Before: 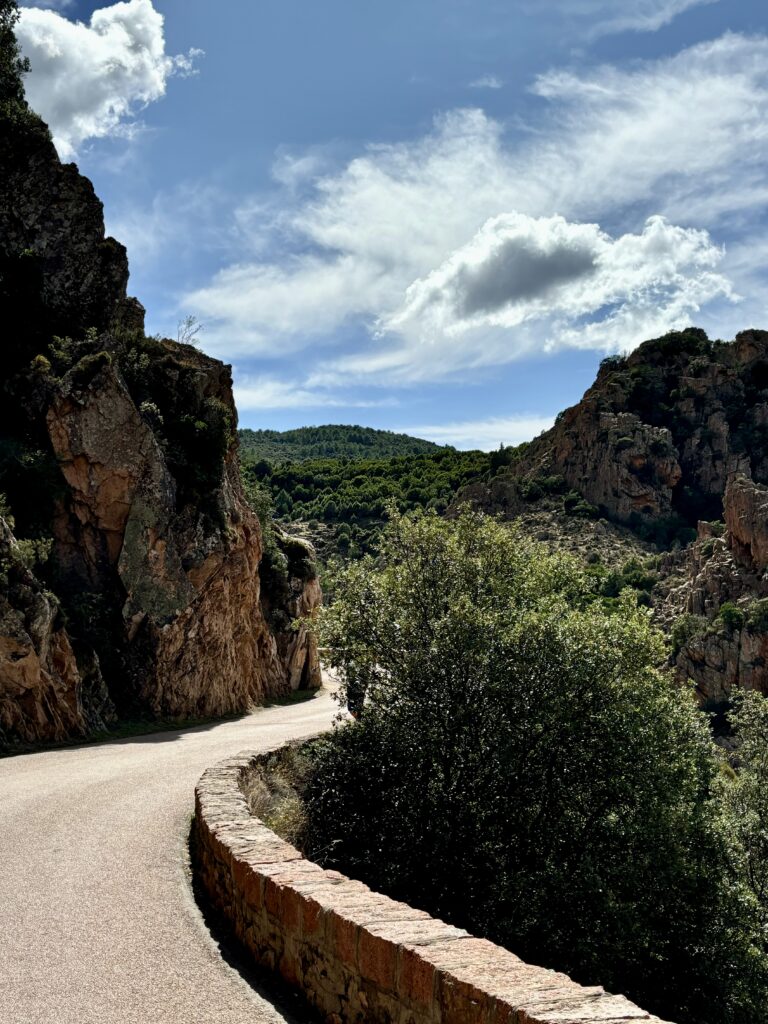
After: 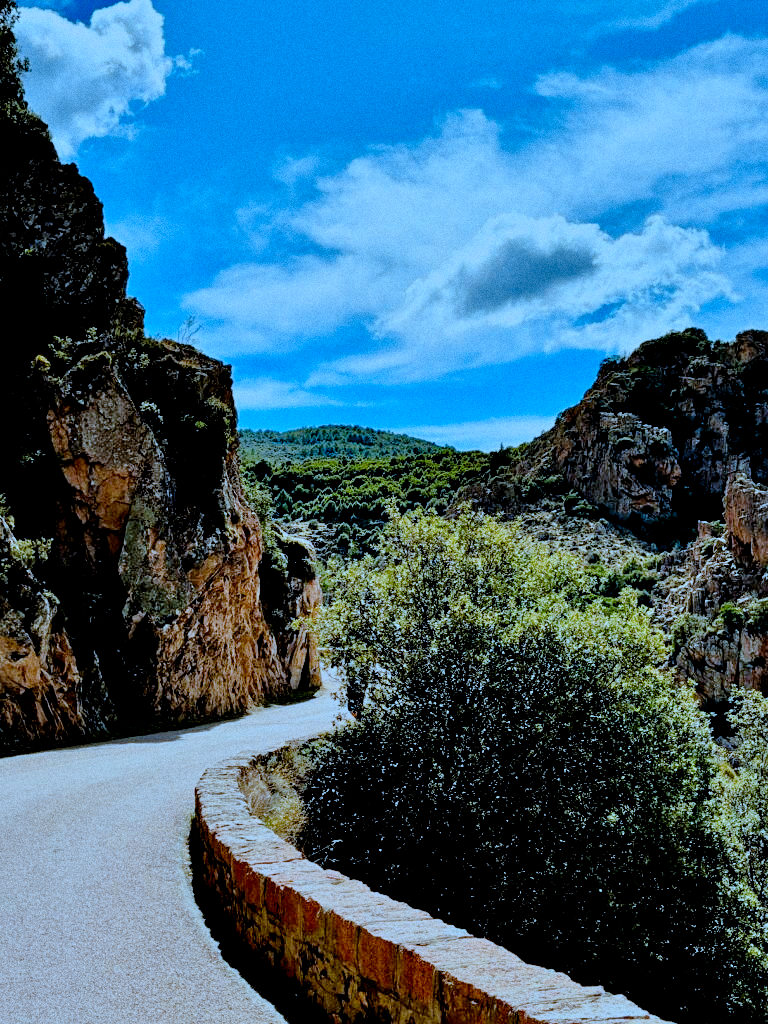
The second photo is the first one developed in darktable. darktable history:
contrast brightness saturation: contrast 0.28
contrast equalizer: octaves 7, y [[0.6 ×6], [0.55 ×6], [0 ×6], [0 ×6], [0 ×6]], mix 0.15
filmic rgb: black relative exposure -4.42 EV, white relative exposure 6.58 EV, hardness 1.85, contrast 0.5
sharpen: amount 0.2
color correction: highlights a* -9.73, highlights b* -21.22
color contrast: green-magenta contrast 1.12, blue-yellow contrast 1.95, unbound 0
tone equalizer: -7 EV 0.15 EV, -6 EV 0.6 EV, -5 EV 1.15 EV, -4 EV 1.33 EV, -3 EV 1.15 EV, -2 EV 0.6 EV, -1 EV 0.15 EV, mask exposure compensation -0.5 EV
grain: strength 26%
